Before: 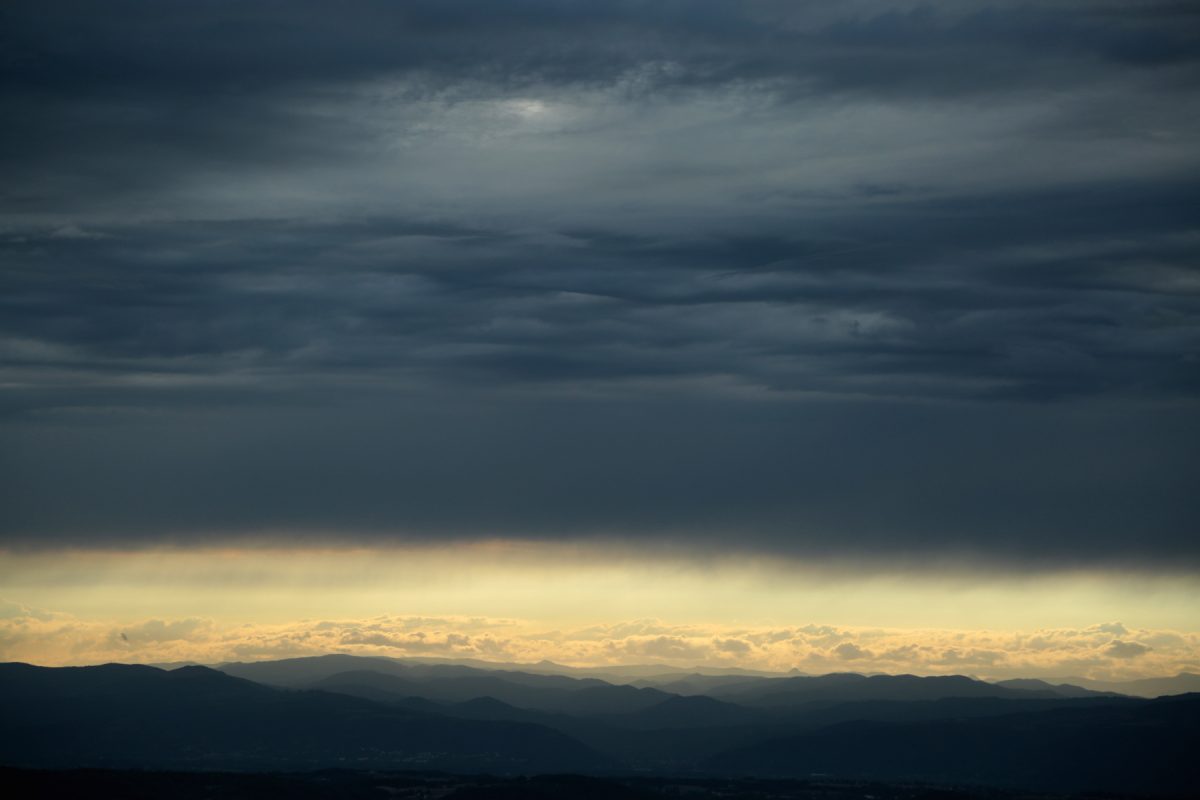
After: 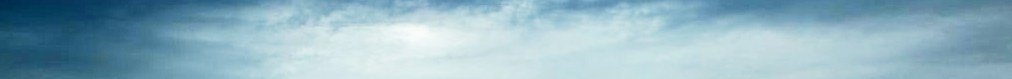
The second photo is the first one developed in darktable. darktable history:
exposure: exposure 0.574 EV, compensate highlight preservation false
color correction: saturation 0.85
base curve: curves: ch0 [(0, 0) (0.007, 0.004) (0.027, 0.03) (0.046, 0.07) (0.207, 0.54) (0.442, 0.872) (0.673, 0.972) (1, 1)], preserve colors none
crop and rotate: left 9.644%, top 9.491%, right 6.021%, bottom 80.509%
tone curve: curves: ch0 [(0, 0.01) (0.037, 0.032) (0.131, 0.108) (0.275, 0.258) (0.483, 0.512) (0.61, 0.661) (0.696, 0.742) (0.792, 0.834) (0.911, 0.936) (0.997, 0.995)]; ch1 [(0, 0) (0.308, 0.29) (0.425, 0.411) (0.503, 0.502) (0.551, 0.563) (0.683, 0.706) (0.746, 0.77) (1, 1)]; ch2 [(0, 0) (0.246, 0.233) (0.36, 0.352) (0.415, 0.415) (0.485, 0.487) (0.502, 0.502) (0.525, 0.523) (0.545, 0.552) (0.587, 0.6) (0.636, 0.652) (0.711, 0.729) (0.845, 0.855) (0.998, 0.977)], color space Lab, independent channels, preserve colors none
contrast brightness saturation: saturation 0.13
